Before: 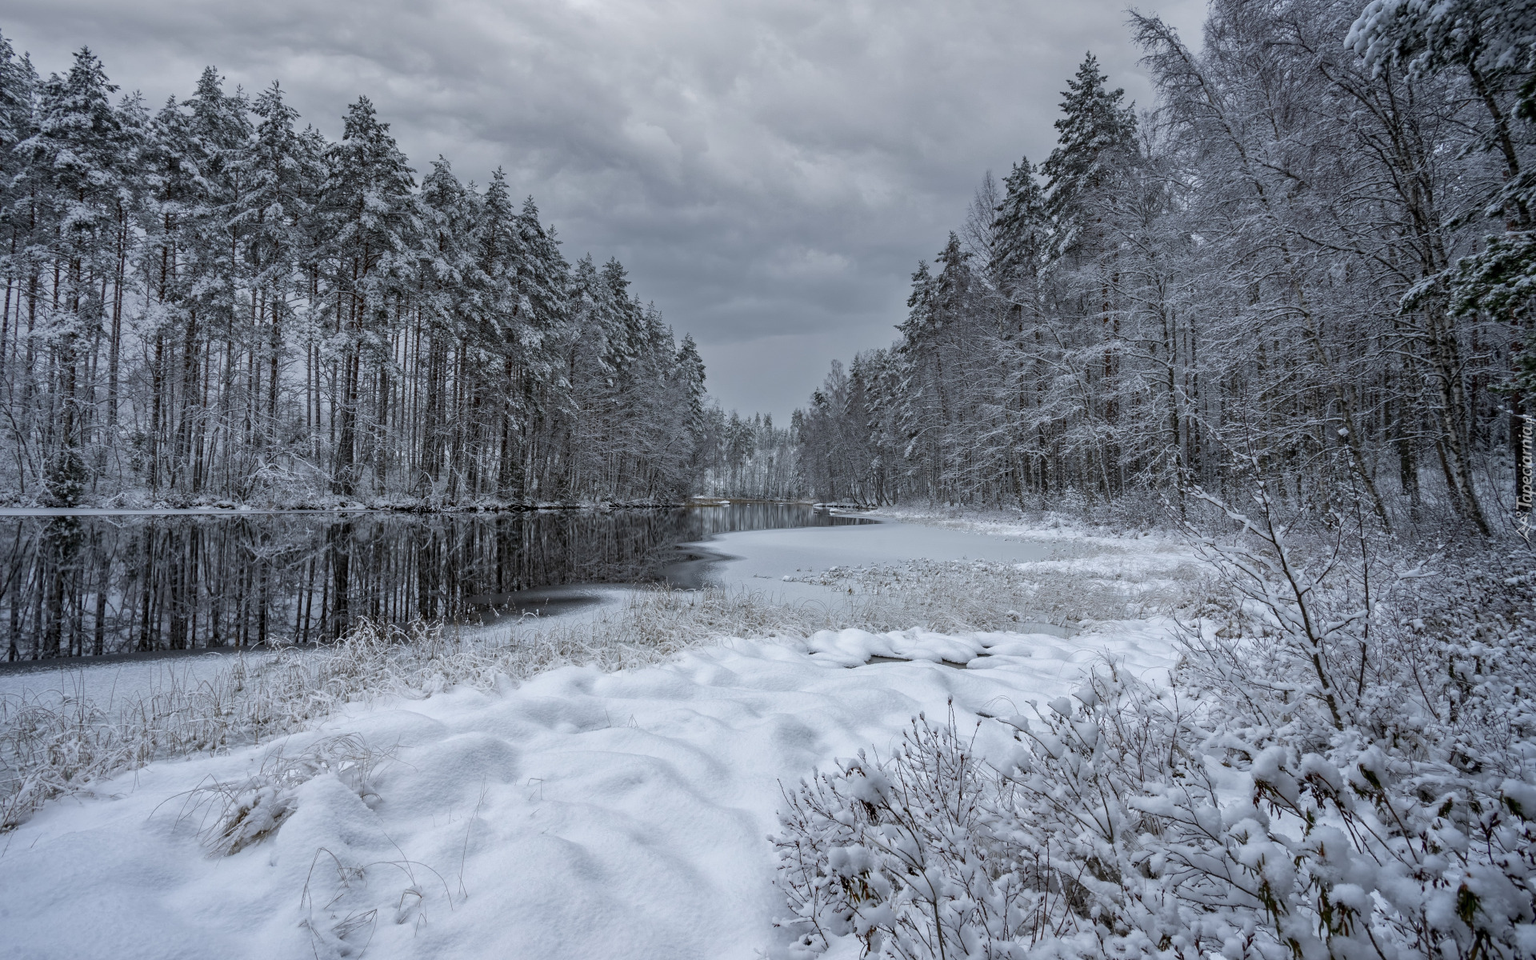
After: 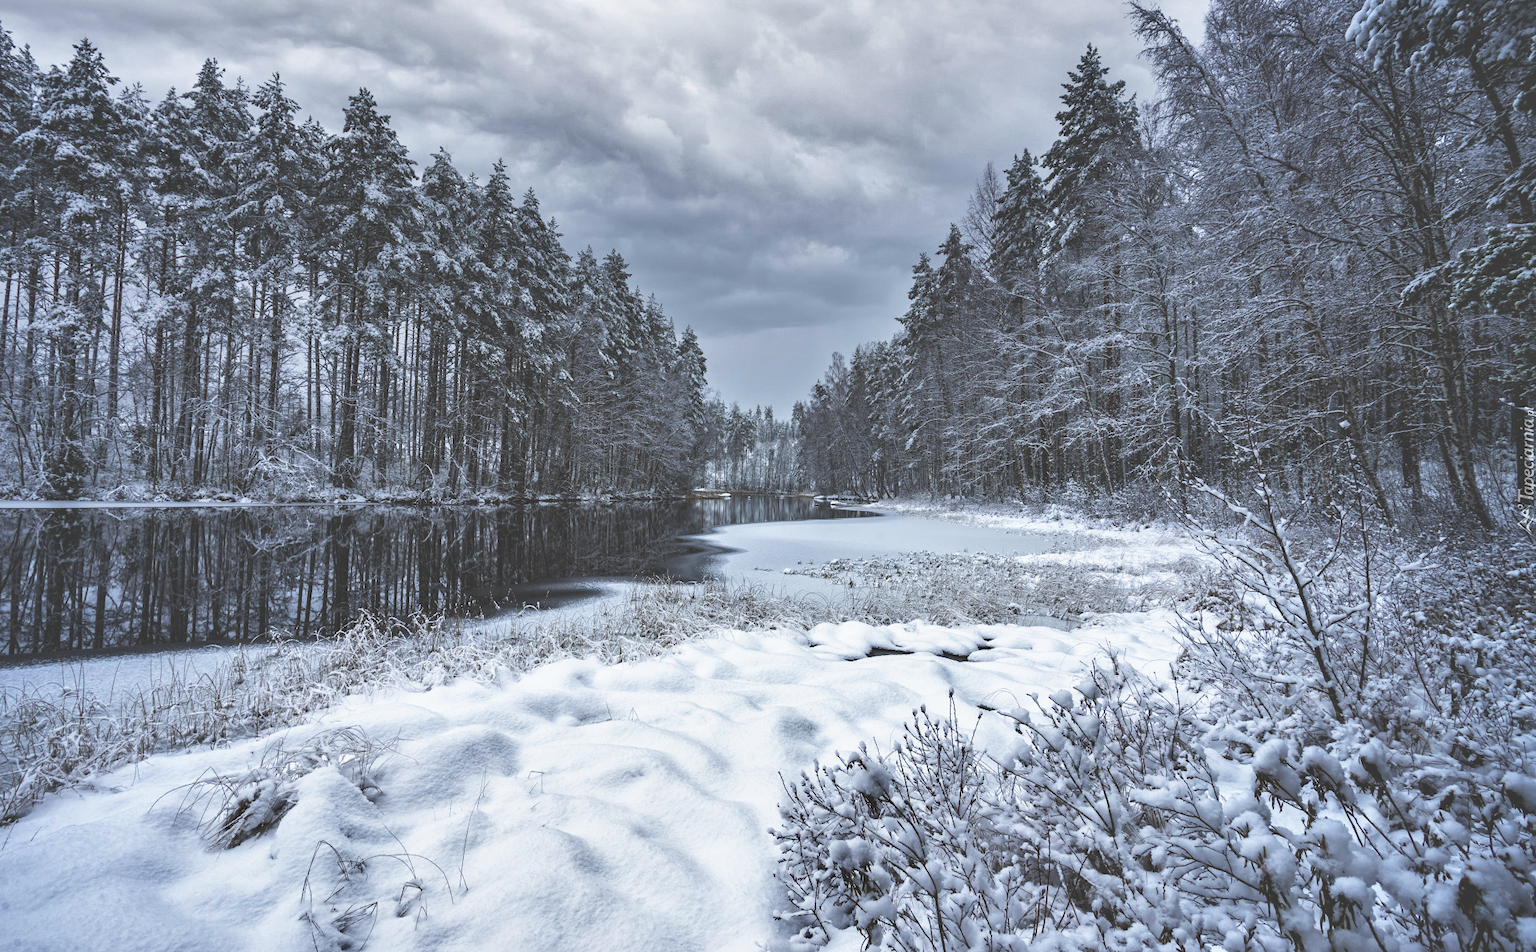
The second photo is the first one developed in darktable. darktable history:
base curve: curves: ch0 [(0, 0.036) (0.007, 0.037) (0.604, 0.887) (1, 1)], preserve colors none
shadows and highlights: highlights color adjustment 0.285%, low approximation 0.01, soften with gaussian
crop: top 0.893%, right 0.067%
